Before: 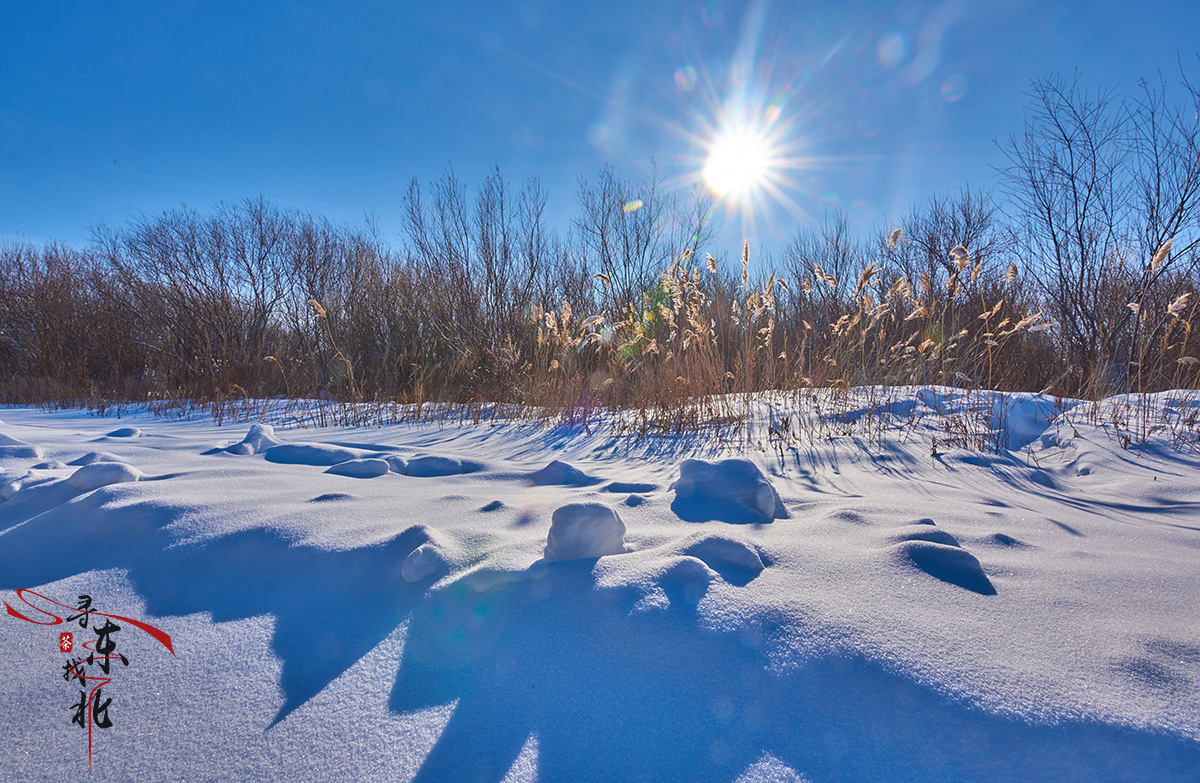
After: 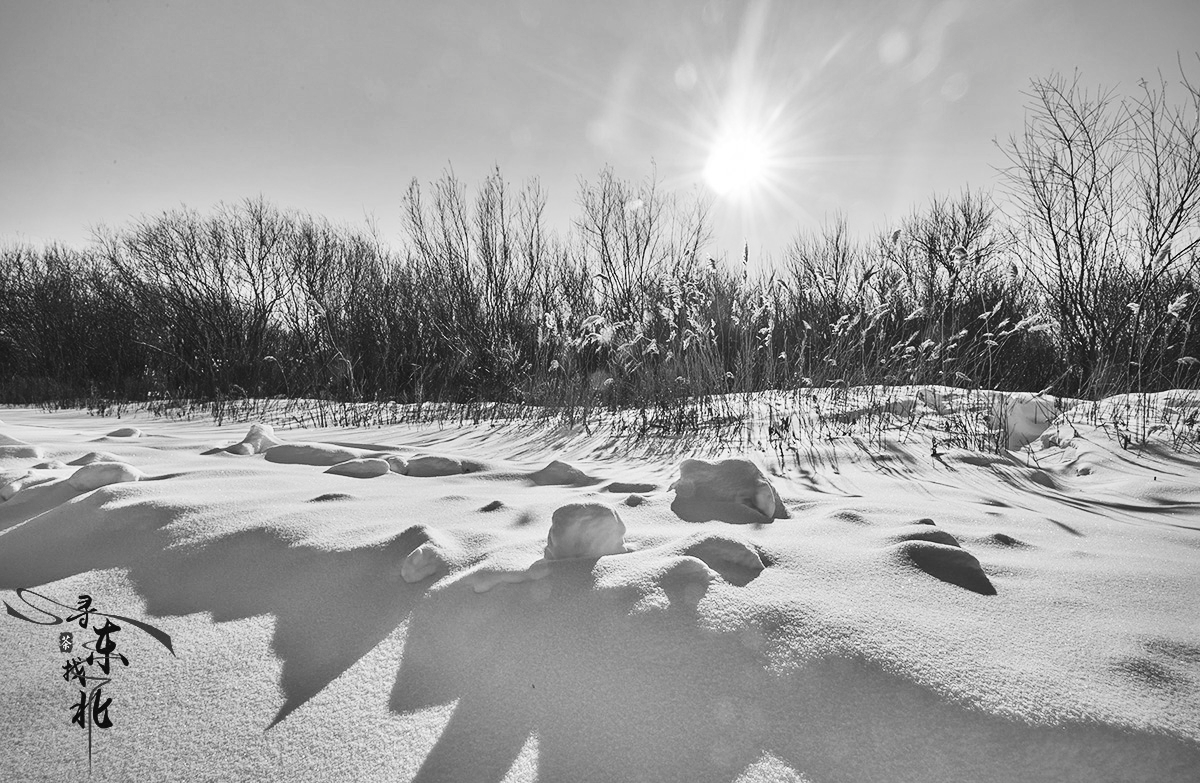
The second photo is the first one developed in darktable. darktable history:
tone curve: curves: ch0 [(0, 0) (0.288, 0.201) (0.683, 0.793) (1, 1)], preserve colors none
vignetting: fall-off start 91.54%, center (-0.032, -0.042)
color calibration: output gray [0.23, 0.37, 0.4, 0], illuminant same as pipeline (D50), adaptation none (bypass), x 0.333, y 0.334, temperature 5012.15 K, saturation algorithm version 1 (2020)
